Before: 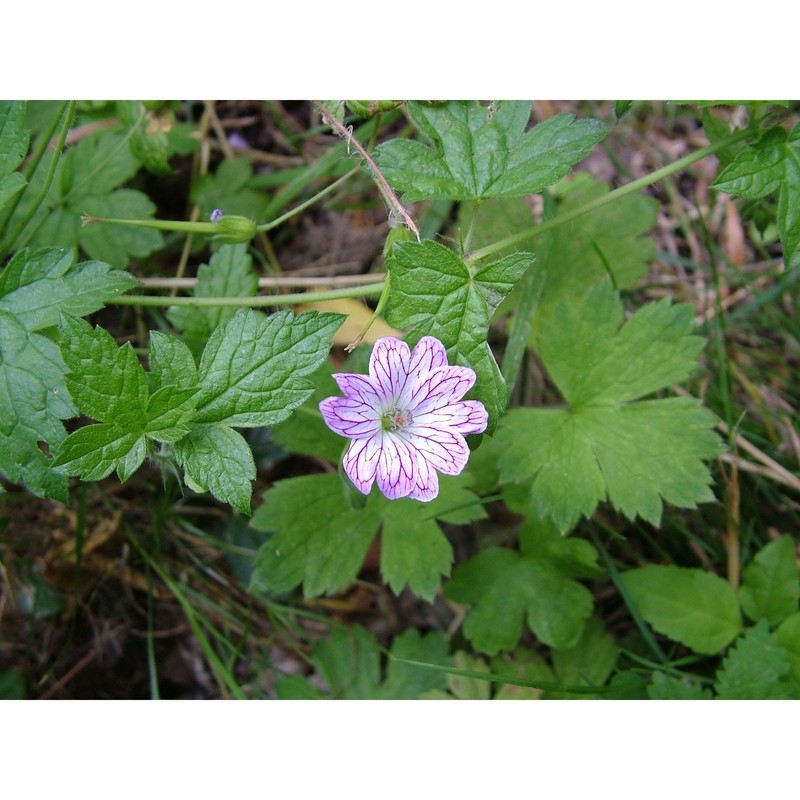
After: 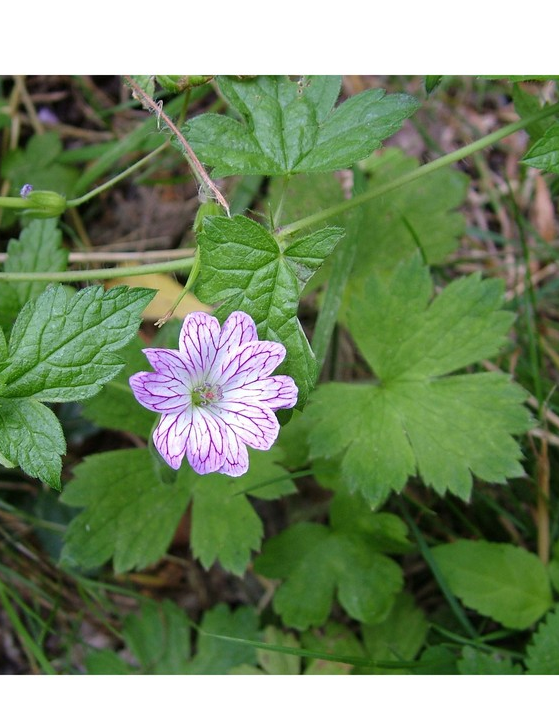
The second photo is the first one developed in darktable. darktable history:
crop and rotate: left 23.783%, top 3.194%, right 6.327%, bottom 6.866%
